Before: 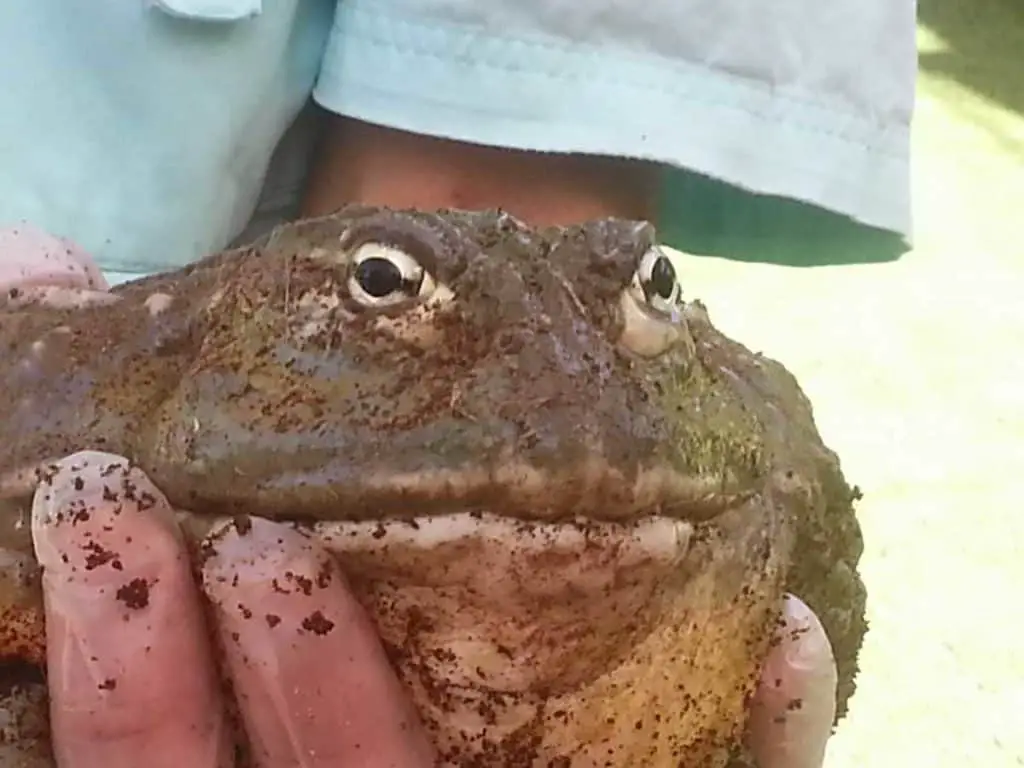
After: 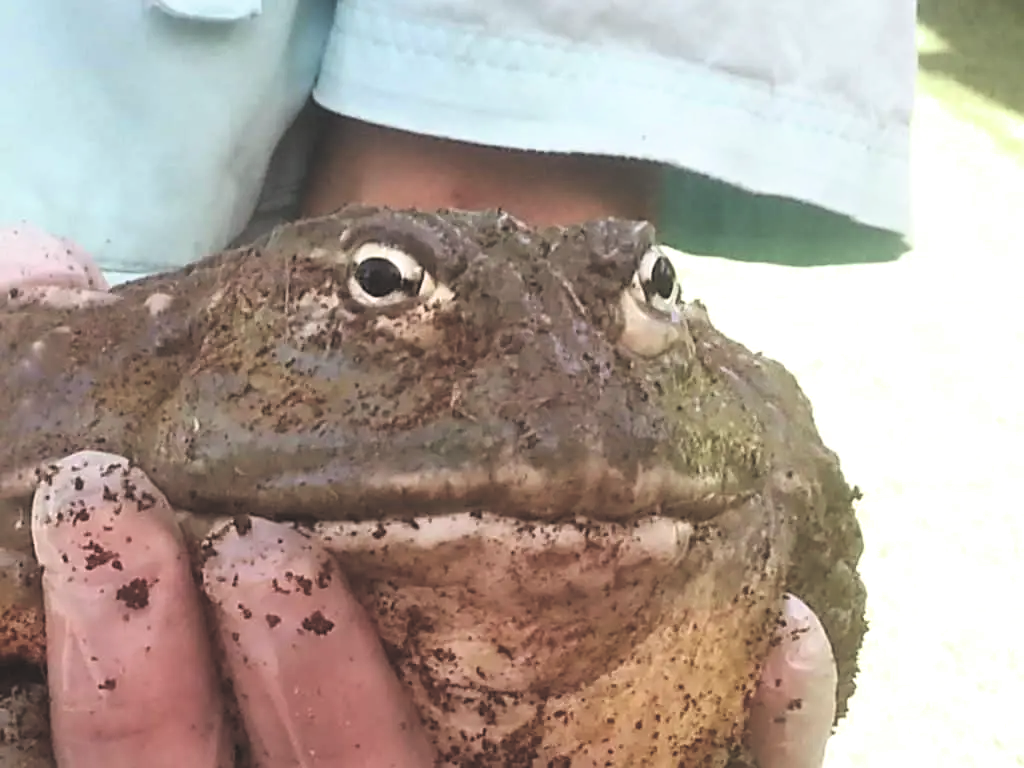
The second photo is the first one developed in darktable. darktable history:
tone curve: curves: ch0 [(0, 0) (0.003, 0.022) (0.011, 0.027) (0.025, 0.038) (0.044, 0.056) (0.069, 0.081) (0.1, 0.11) (0.136, 0.145) (0.177, 0.185) (0.224, 0.229) (0.277, 0.278) (0.335, 0.335) (0.399, 0.399) (0.468, 0.468) (0.543, 0.543) (0.623, 0.623) (0.709, 0.705) (0.801, 0.793) (0.898, 0.887) (1, 1)], preserve colors none
filmic rgb: black relative exposure -3.64 EV, white relative exposure 2.44 EV, hardness 3.29
exposure: black level correction -0.041, exposure 0.064 EV, compensate highlight preservation false
